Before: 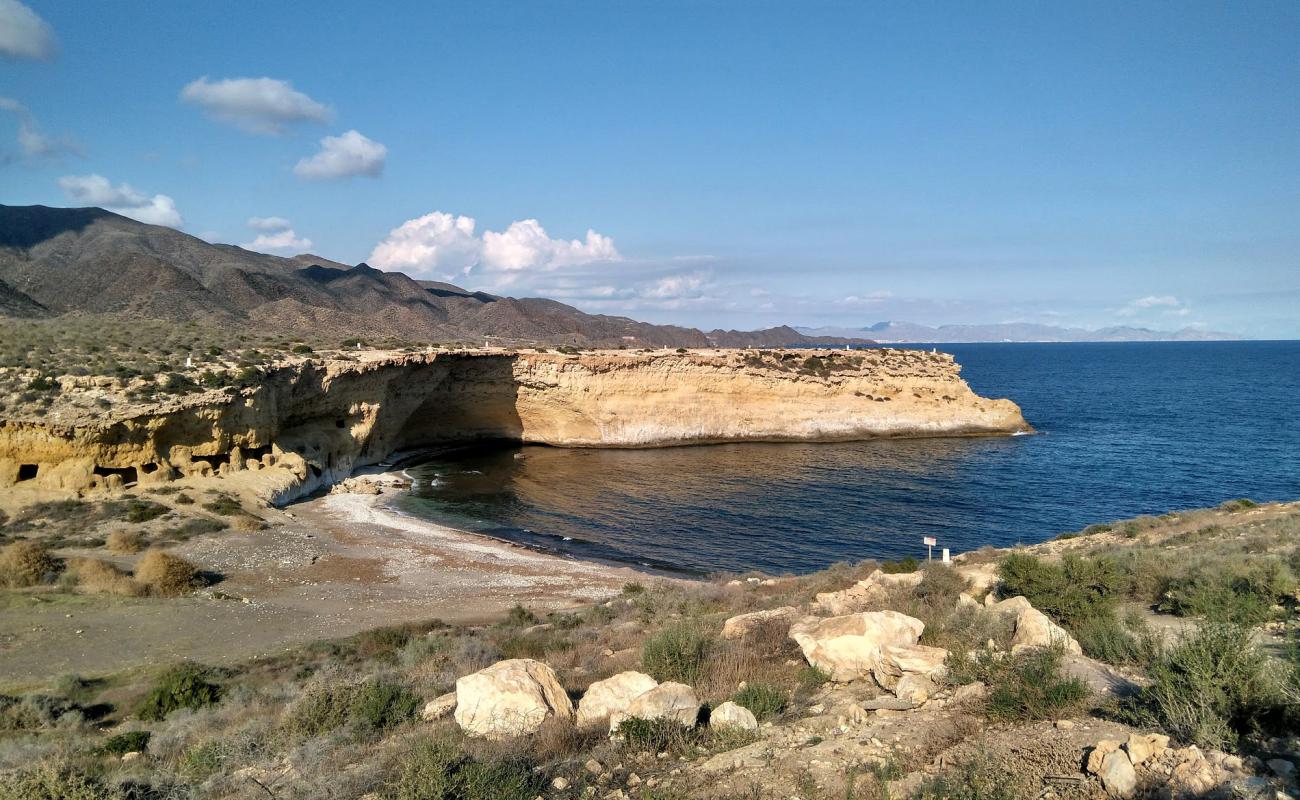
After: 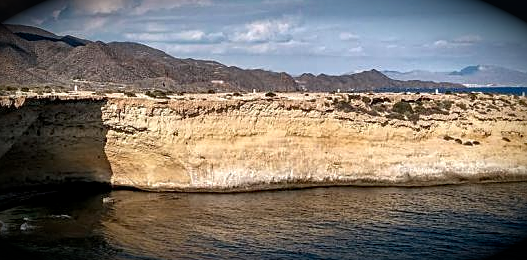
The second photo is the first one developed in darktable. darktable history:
local contrast: on, module defaults
contrast brightness saturation: saturation -0.087
sharpen: on, module defaults
haze removal: compatibility mode true, adaptive false
vignetting: brightness -0.996, saturation 0.497, automatic ratio true, unbound false
crop: left 31.692%, top 32.035%, right 27.758%, bottom 35.424%
